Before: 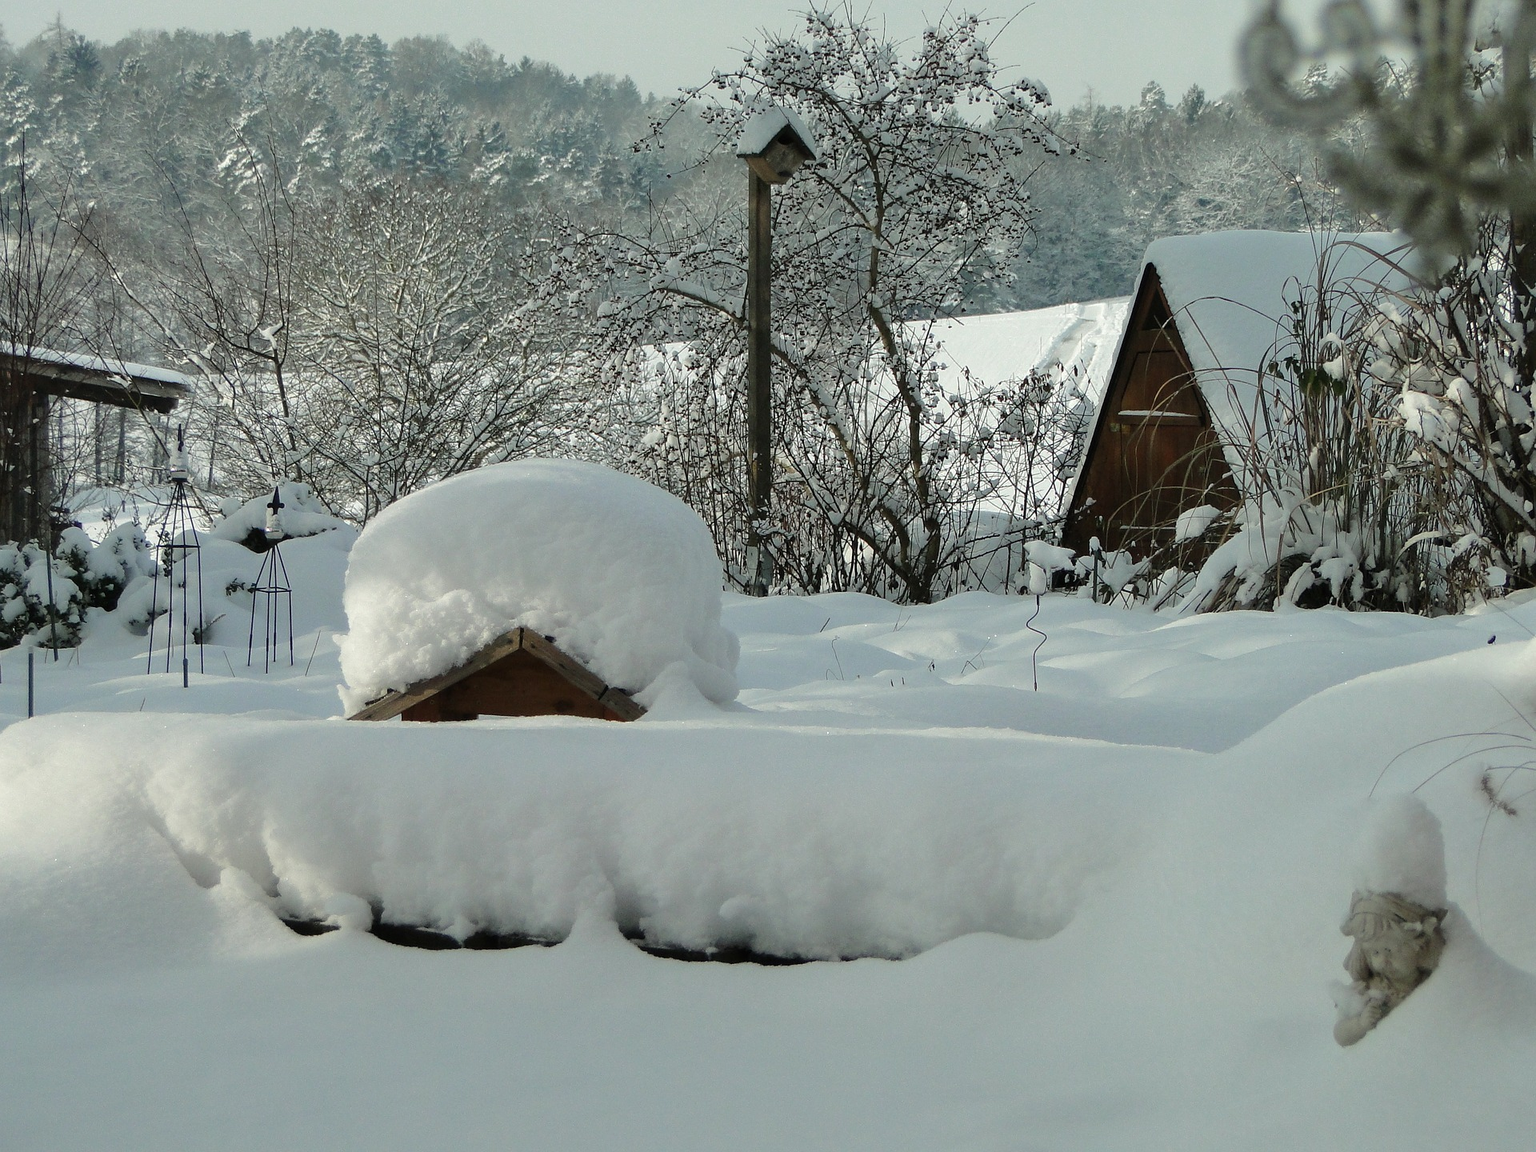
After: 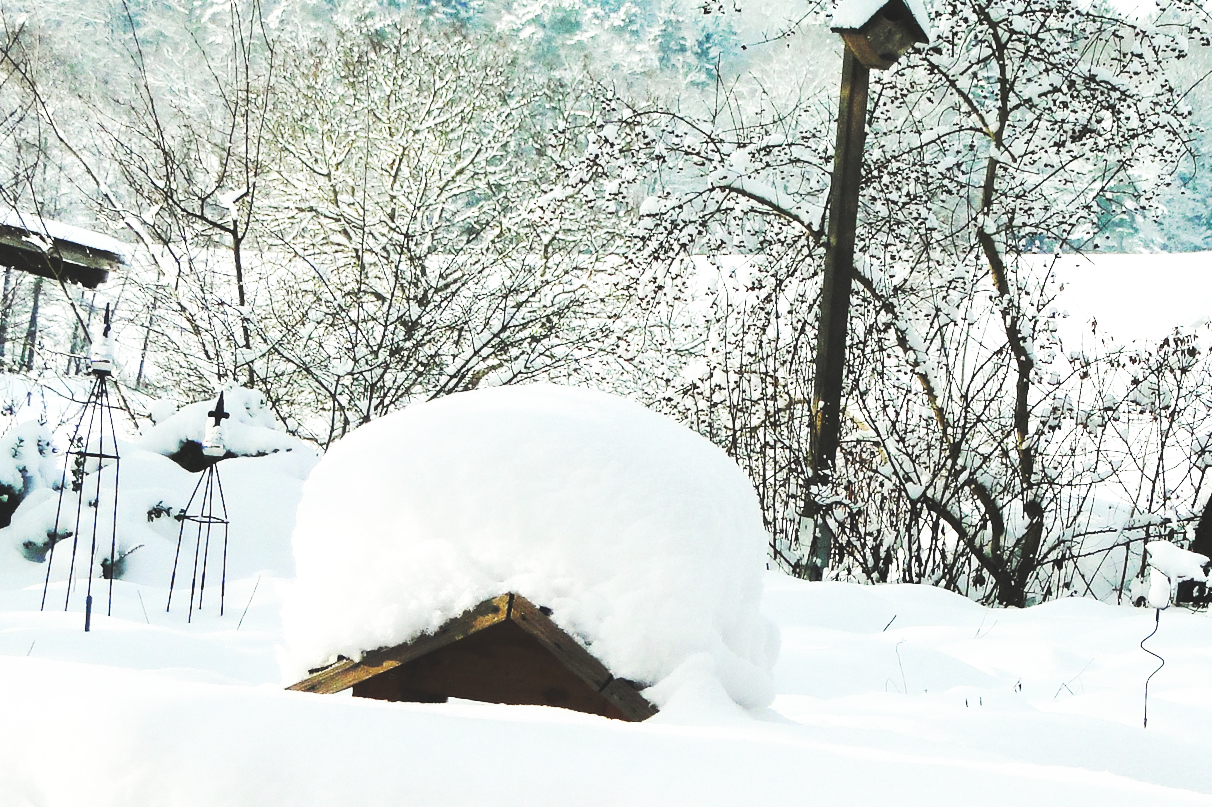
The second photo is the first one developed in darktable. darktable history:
tone equalizer: -8 EV -0.379 EV, -7 EV -0.399 EV, -6 EV -0.322 EV, -5 EV -0.21 EV, -3 EV 0.255 EV, -2 EV 0.359 EV, -1 EV 0.37 EV, +0 EV 0.388 EV
crop and rotate: angle -4.99°, left 2.271%, top 7.075%, right 27.522%, bottom 30.575%
base curve: curves: ch0 [(0, 0.015) (0.085, 0.116) (0.134, 0.298) (0.19, 0.545) (0.296, 0.764) (0.599, 0.982) (1, 1)], preserve colors none
